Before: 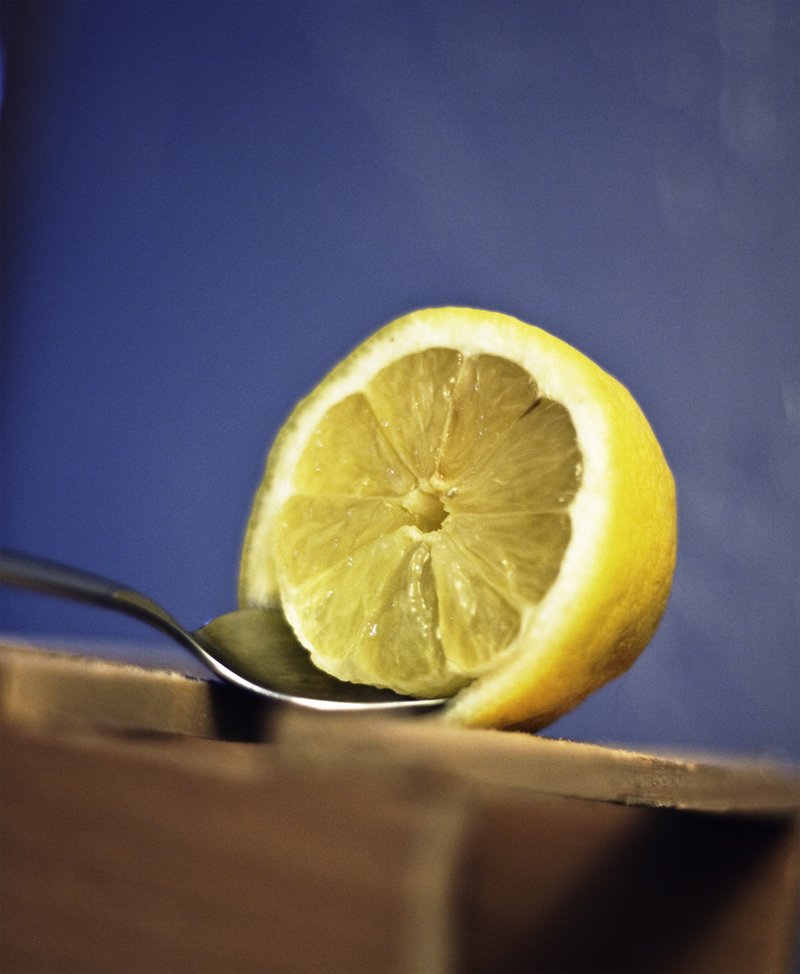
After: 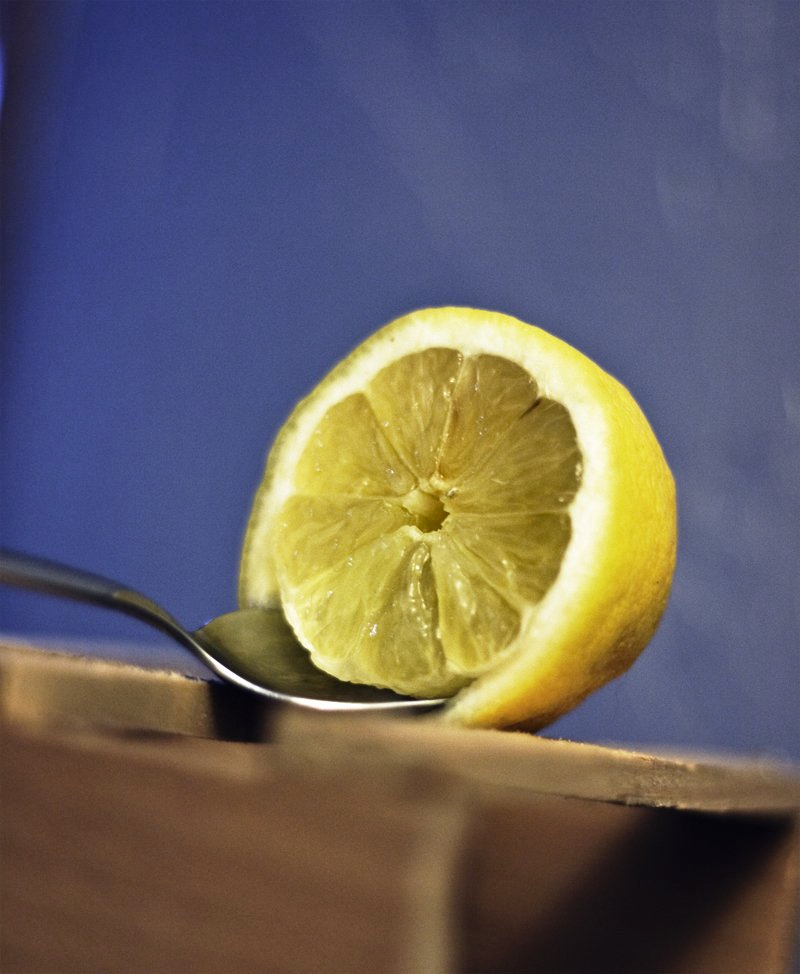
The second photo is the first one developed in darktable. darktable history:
shadows and highlights: white point adjustment 0.146, highlights -70.93, soften with gaussian
